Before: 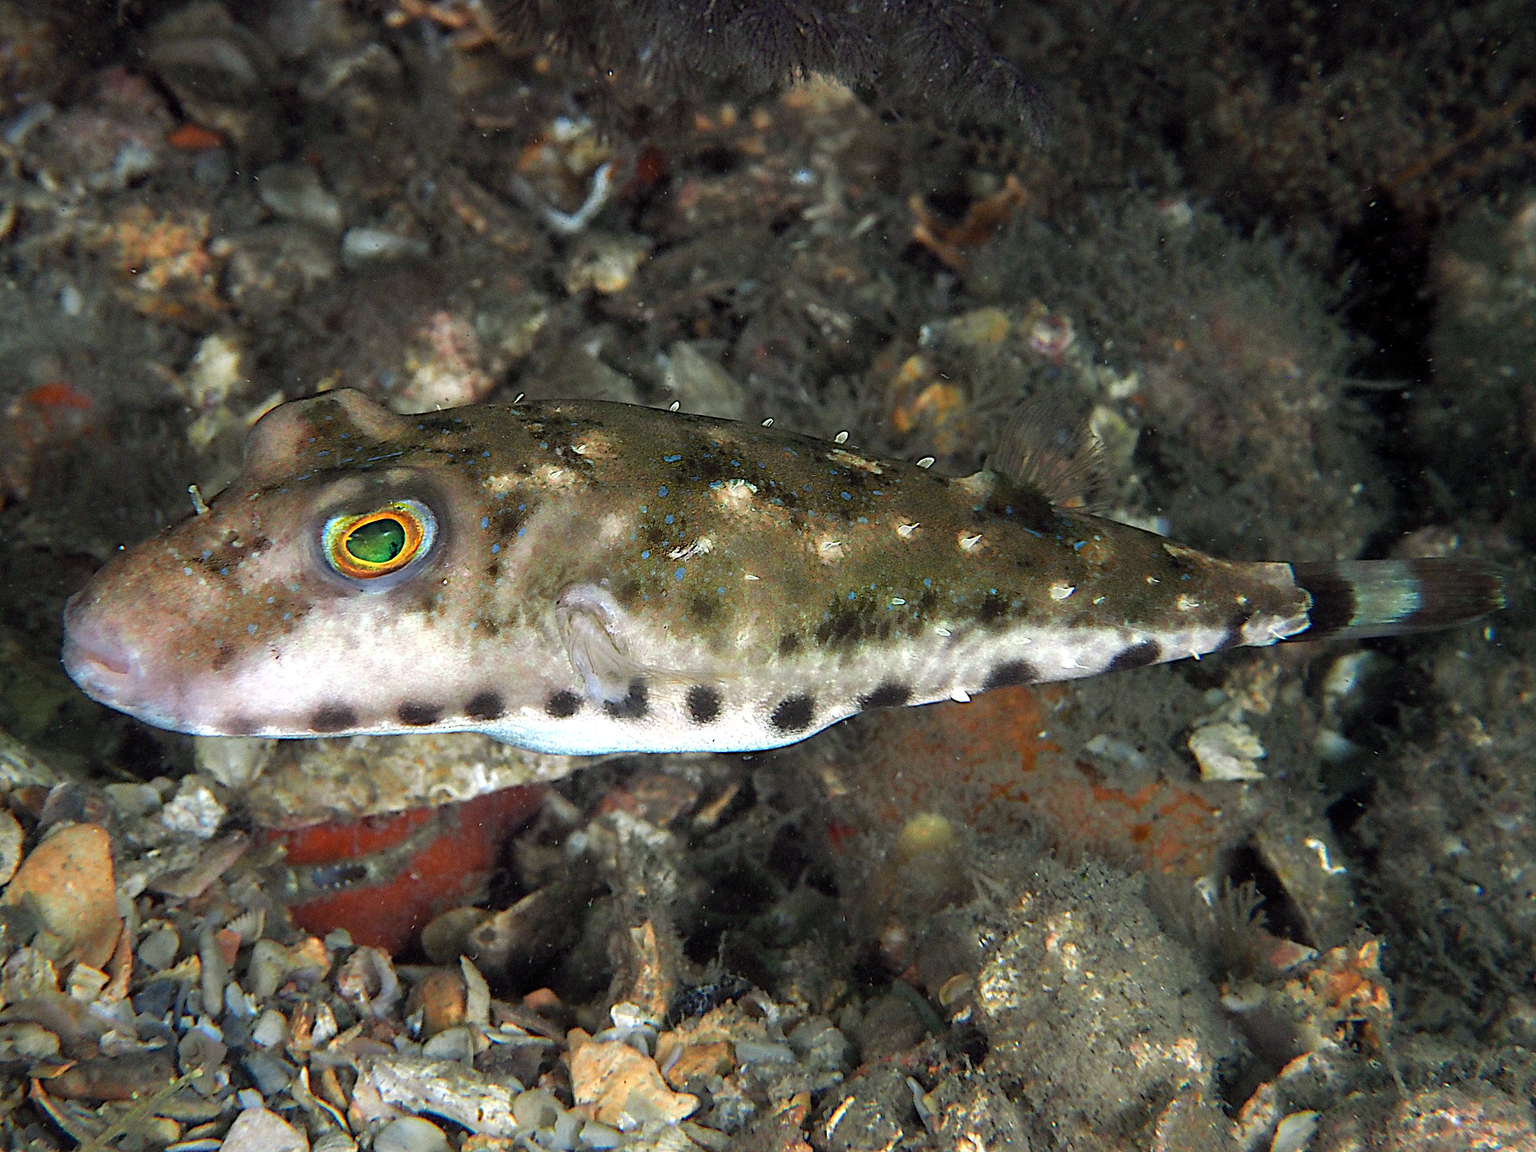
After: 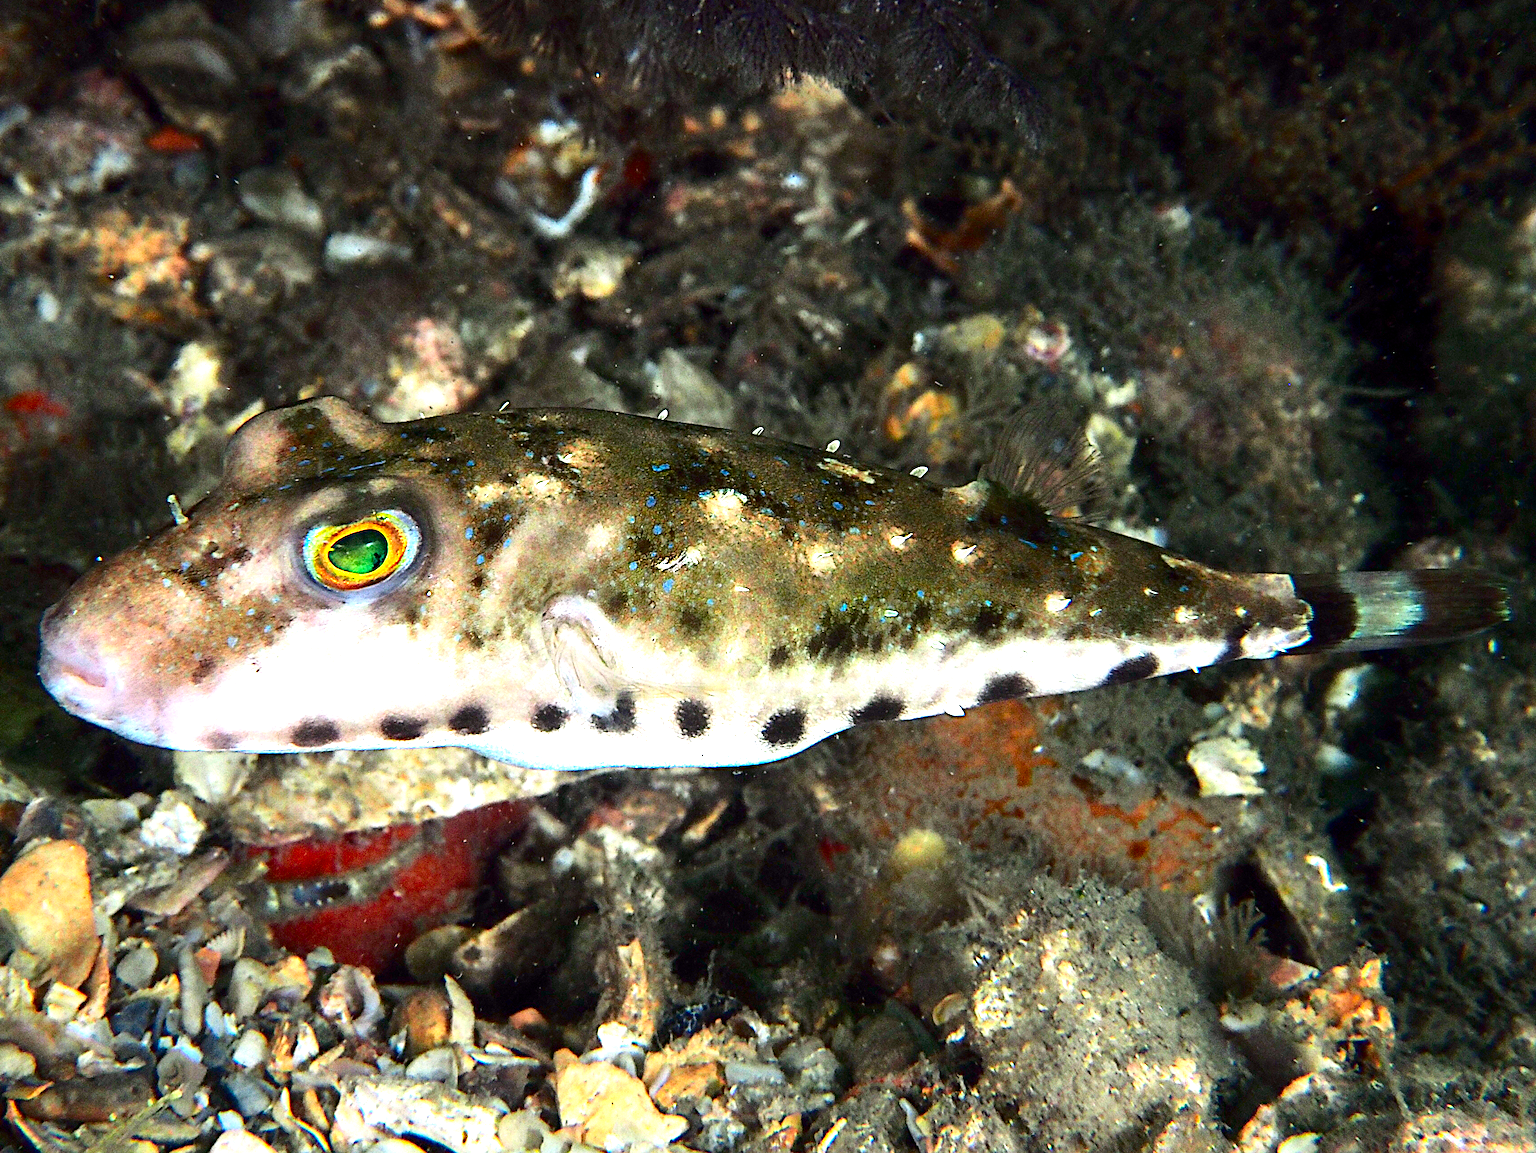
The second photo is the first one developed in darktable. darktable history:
contrast brightness saturation: contrast 0.22, brightness -0.187, saturation 0.245
crop: left 1.628%, right 0.278%, bottom 1.802%
exposure: black level correction 0, exposure 1.102 EV, compensate exposure bias true, compensate highlight preservation false
